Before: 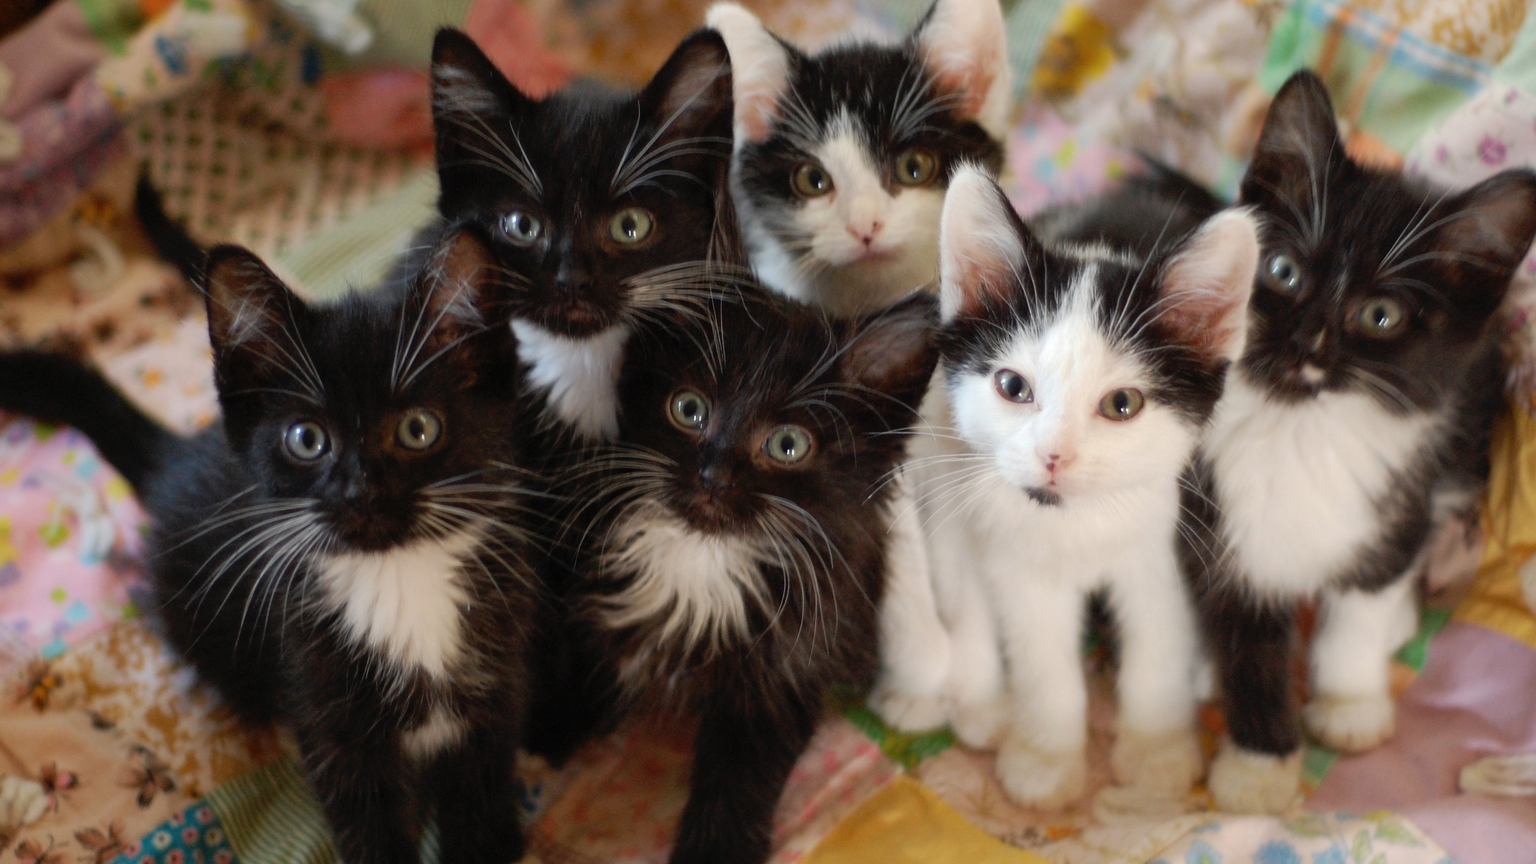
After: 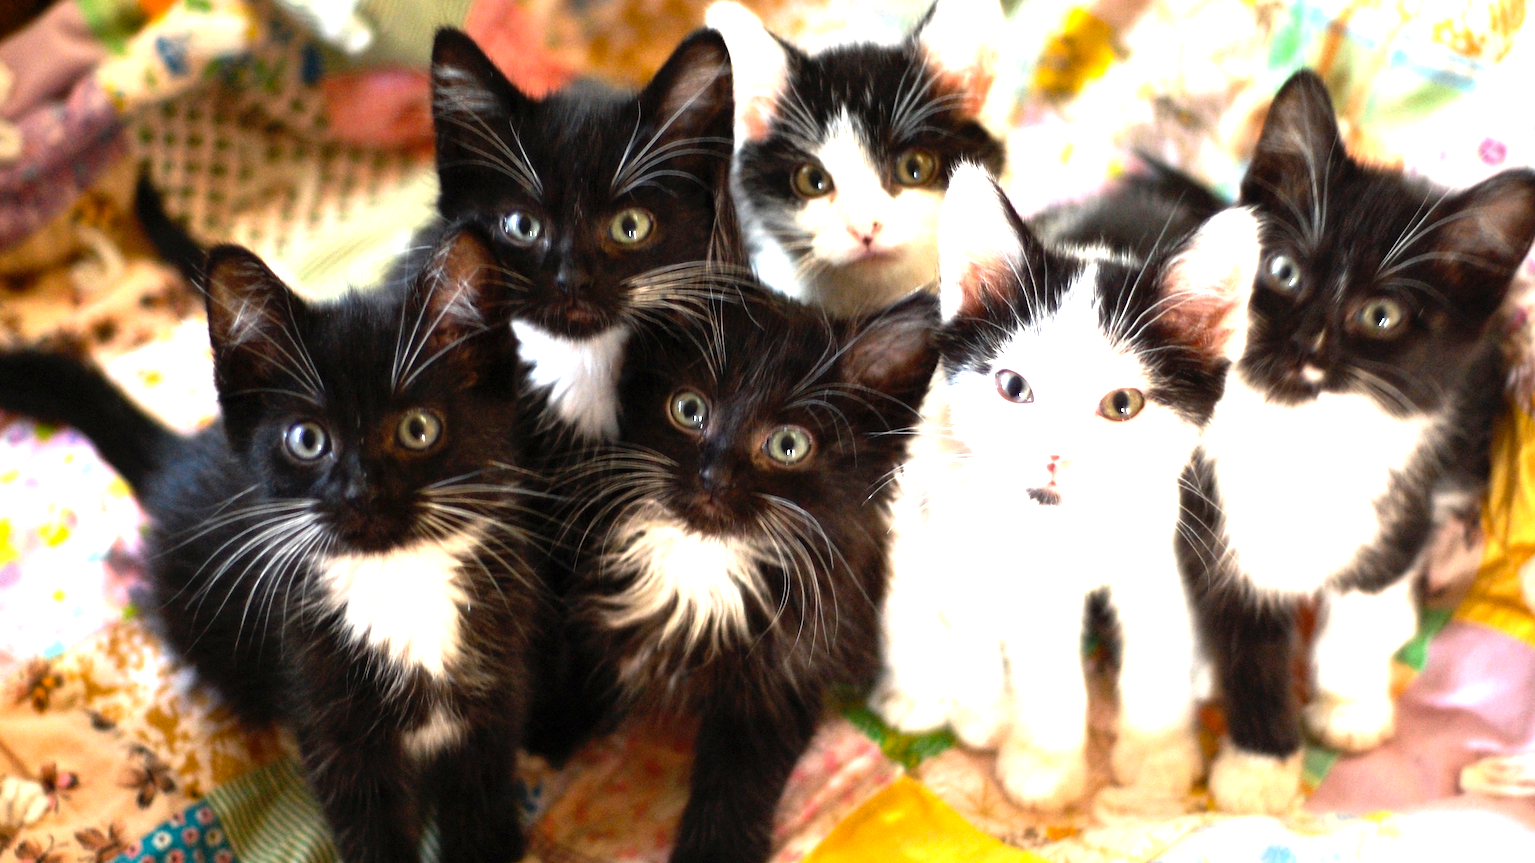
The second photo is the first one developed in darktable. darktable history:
exposure: black level correction 0, exposure 1.106 EV, compensate highlight preservation false
color balance rgb: global offset › luminance -0.28%, global offset › hue 262.06°, perceptual saturation grading › global saturation 19.868%, perceptual brilliance grading › global brilliance 19.584%, perceptual brilliance grading › shadows -40.575%
